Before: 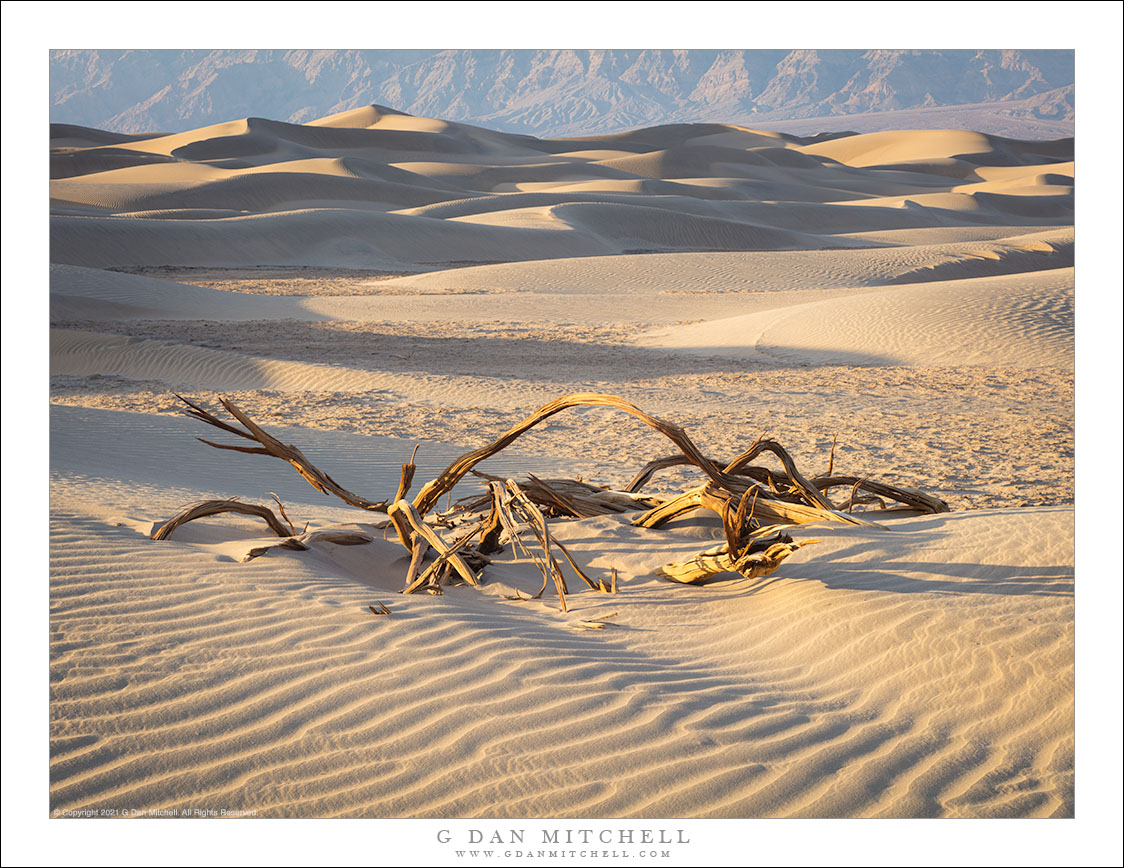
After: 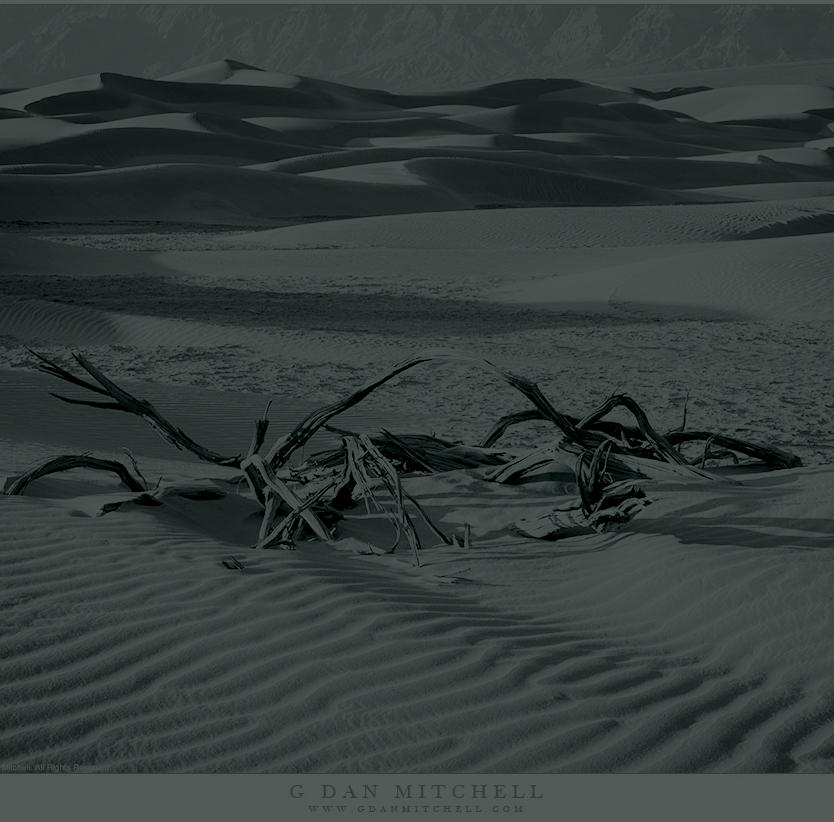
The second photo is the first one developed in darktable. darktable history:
tone curve: curves: ch0 [(0, 0) (0.037, 0.011) (0.135, 0.093) (0.266, 0.281) (0.461, 0.555) (0.581, 0.716) (0.675, 0.793) (0.767, 0.849) (0.91, 0.924) (1, 0.979)]; ch1 [(0, 0) (0.292, 0.278) (0.419, 0.423) (0.493, 0.492) (0.506, 0.5) (0.534, 0.529) (0.562, 0.562) (0.641, 0.663) (0.754, 0.76) (1, 1)]; ch2 [(0, 0) (0.294, 0.3) (0.361, 0.372) (0.429, 0.445) (0.478, 0.486) (0.502, 0.498) (0.518, 0.522) (0.531, 0.549) (0.561, 0.579) (0.64, 0.645) (0.7, 0.7) (0.861, 0.808) (1, 0.951)], color space Lab, independent channels, preserve colors none
shadows and highlights: shadows 25, highlights -25
colorize: hue 90°, saturation 19%, lightness 1.59%, version 1
crop and rotate: left 13.15%, top 5.251%, right 12.609%
